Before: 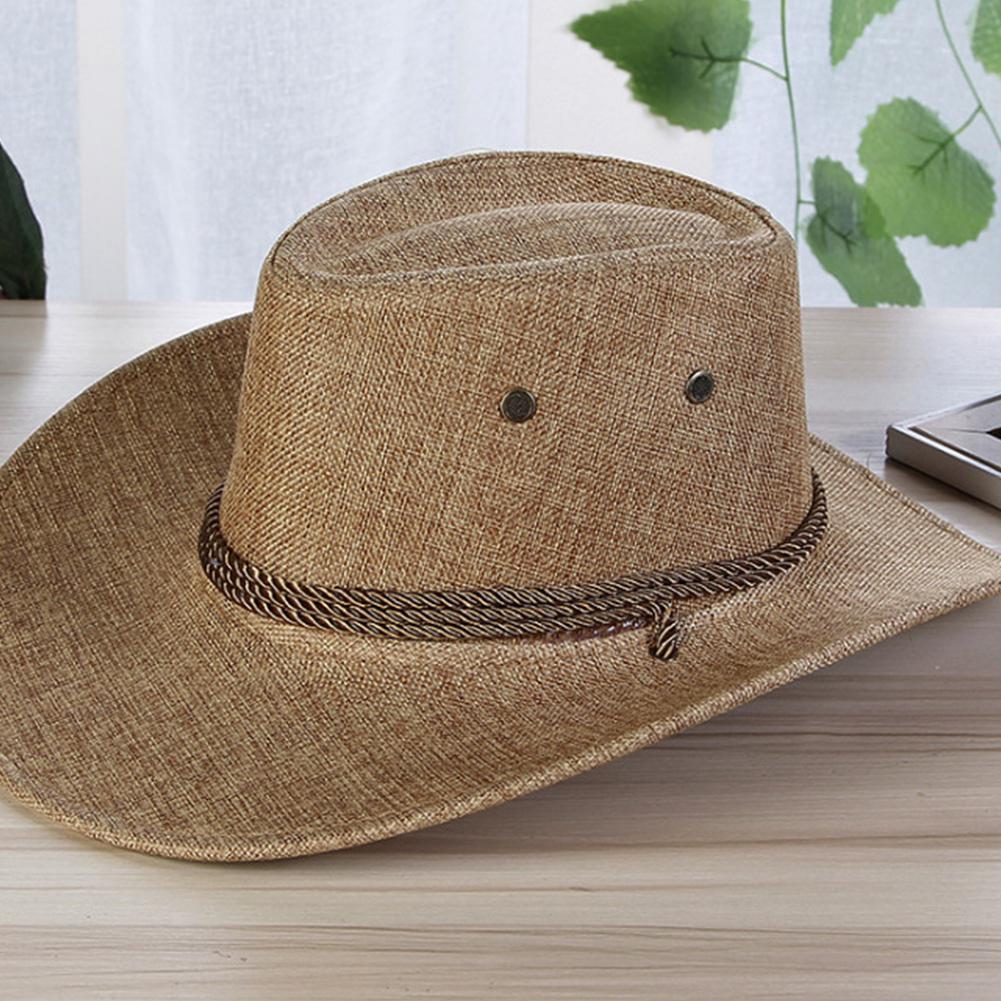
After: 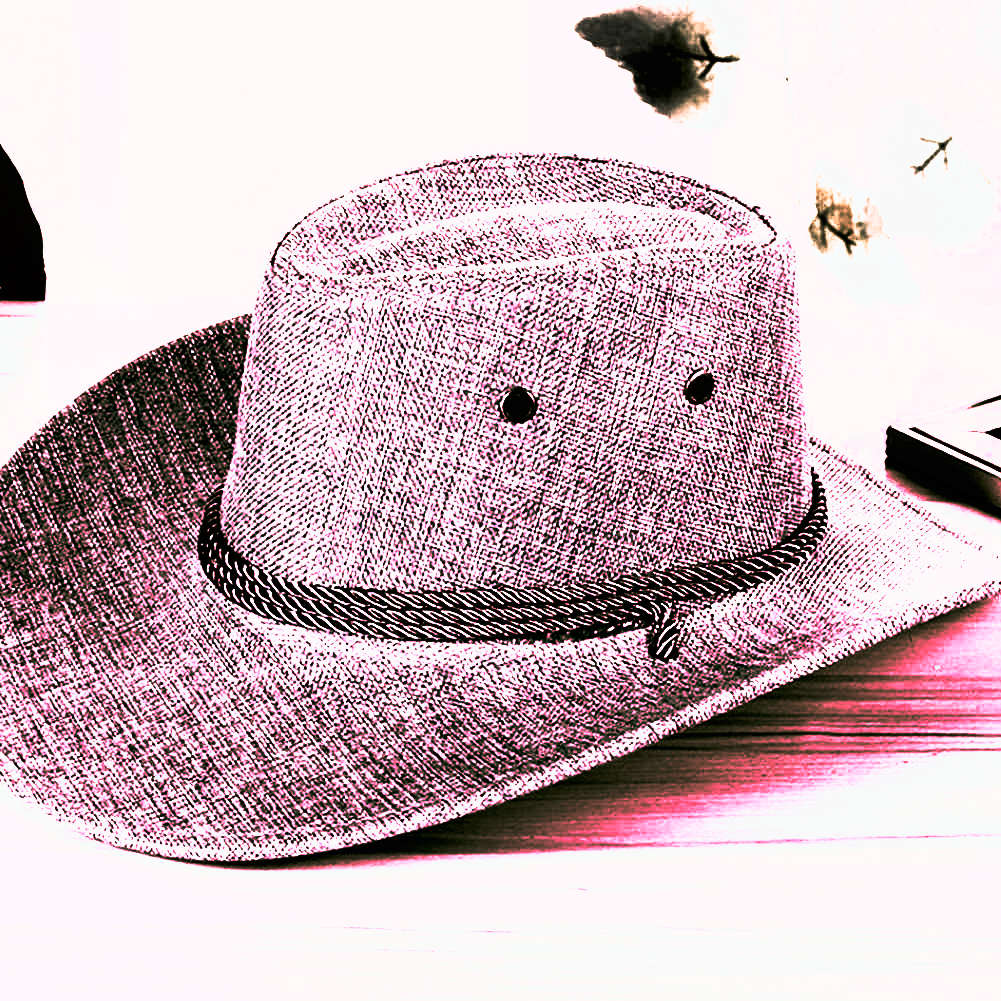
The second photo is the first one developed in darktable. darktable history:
tone curve: curves: ch0 [(0, 0) (0.003, 0.001) (0.011, 0.003) (0.025, 0.003) (0.044, 0.003) (0.069, 0.003) (0.1, 0.006) (0.136, 0.007) (0.177, 0.009) (0.224, 0.007) (0.277, 0.026) (0.335, 0.126) (0.399, 0.254) (0.468, 0.493) (0.543, 0.892) (0.623, 0.984) (0.709, 0.979) (0.801, 0.979) (0.898, 0.982) (1, 1)], preserve colors none
color look up table: target L [73.88, 100.26, 73.62, 100.28, 73.59, 97.29, 88.22, 88.22, 97.25, 65.22, 49.36, 0, 200.34, 97.29, 97.29, 73.85, 69.17, 51.46, 50.13, 48.94, 45.9, 43.2, 35.67, 28.47, 9.153, 0.398, 97.25, 73.88, 100.24, 71.67, 73.88, 72.42, 90.67, 90.67, 65.16, 52.38, 50.24, 44.75, 50.57, 36.12, 38.88, 9.153, 23.95, 73.85, 68.93, 73.85, 90.67, 47.59, 9.153], target a [93.89, 1.724, 91.23, 1.852, 91.12, 11.51, 41.53, 41.53, 11.43, 57.3, 5.656, 0, 0, 11.51, 11.51, 92.81, 74.22, 6.197, 6.004, 6.044, 5.361, 4.352, 6.101, 1.619, 6.853, 1.228, 11.43, 93.89, 1.597, 84.06, 93.89, 86.62, 33.62, 33.62, 57.03, 4.57, 6.603, 5.424, 6.949, 5.95, 5.909, 6.853, 1.842, 92.81, 73.62, 92.81, 33.62, 4.305, 6.853], target b [-28.4, -0.925, 29.08, -1.394, 29.74, -5.479, -3.866, -3.866, -5.033, 16.54, 6.933, 0, 0, -5.479, -5.479, -13.56, 22.75, 5.793, 6.53, 8.726, 6.677, 7.366, 6.875, 1.881, 8.104, 0.615, -5.033, -28.4, -0.456, 26.84, -28.4, 27.93, -9.381, -9.381, 16.6, 5.222, 7.124, 6.452, 6.596, 6.971, 7.106, 8.104, 25.27, -13.56, 22.53, -13.56, -9.381, 6.763, 8.104], num patches 49
